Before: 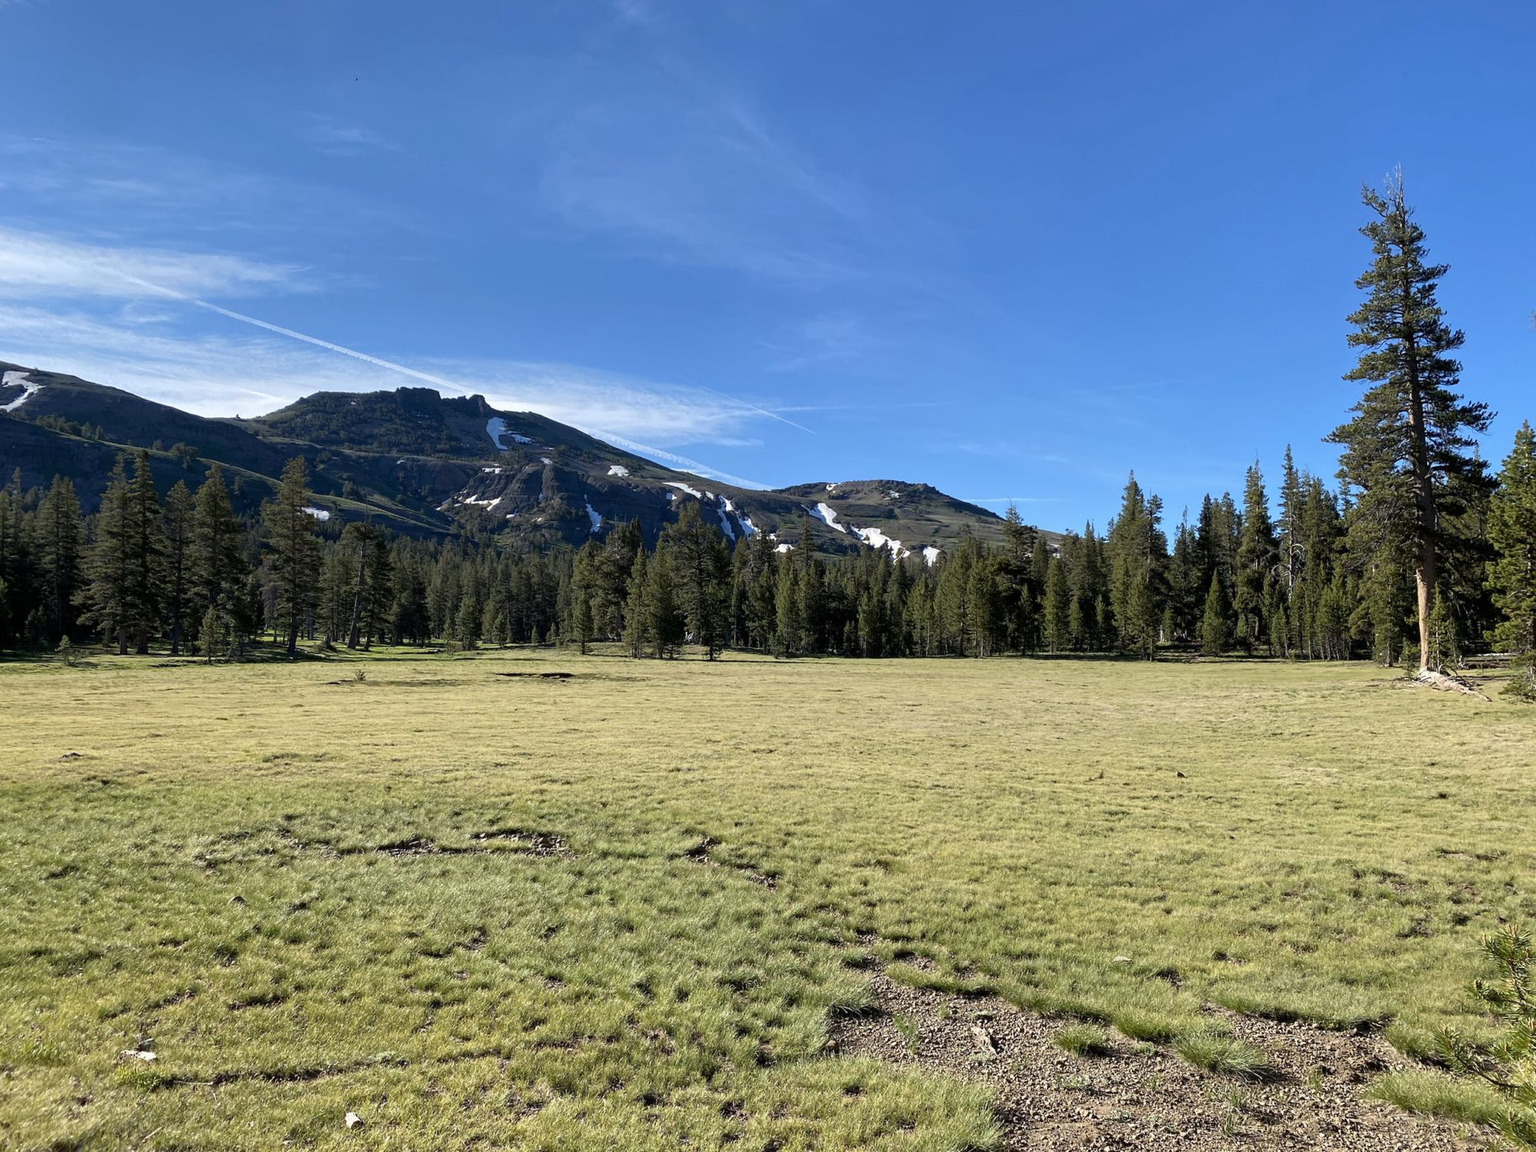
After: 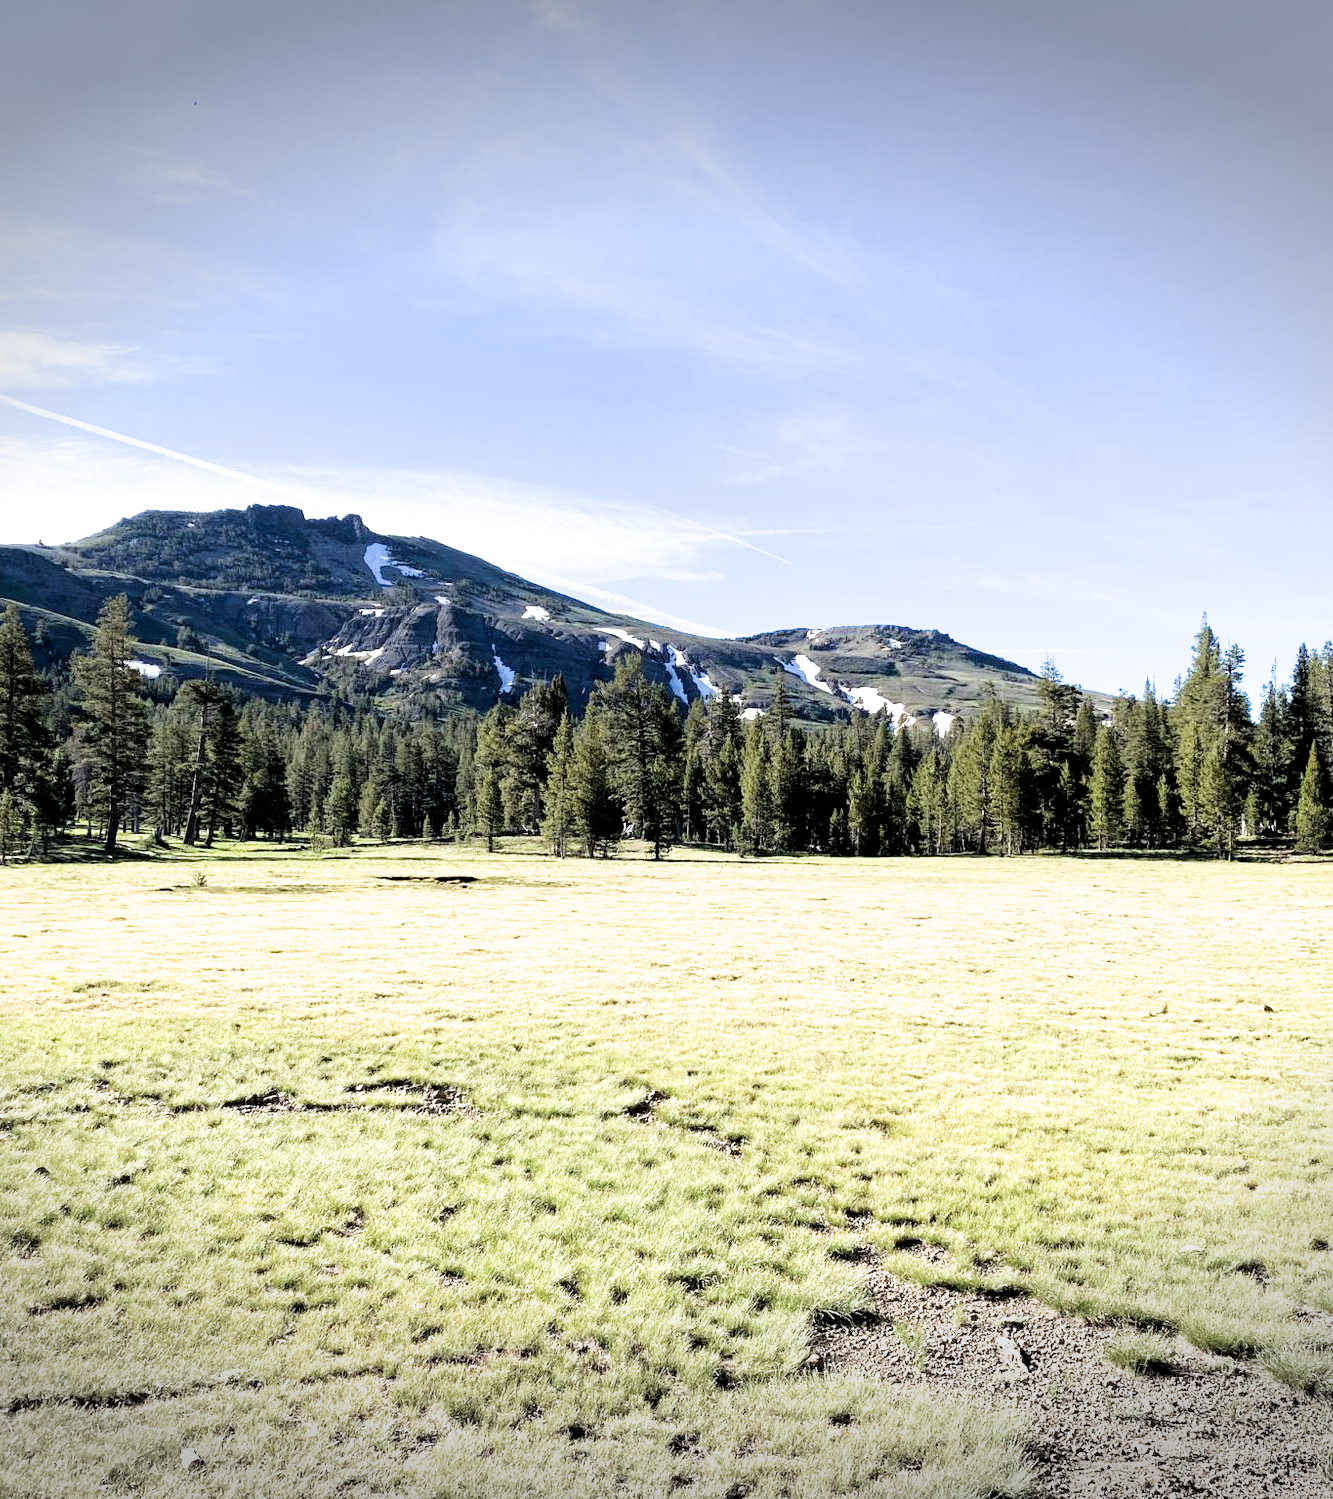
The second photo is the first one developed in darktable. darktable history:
crop and rotate: left 13.463%, right 19.875%
exposure: black level correction 0.001, exposure 1.715 EV, compensate highlight preservation false
filmic rgb: black relative exposure -5.07 EV, white relative exposure 3.55 EV, threshold 2.98 EV, hardness 3.17, contrast 1.2, highlights saturation mix -48.52%, enable highlight reconstruction true
vignetting: fall-off start 99.53%, width/height ratio 1.309, unbound false
